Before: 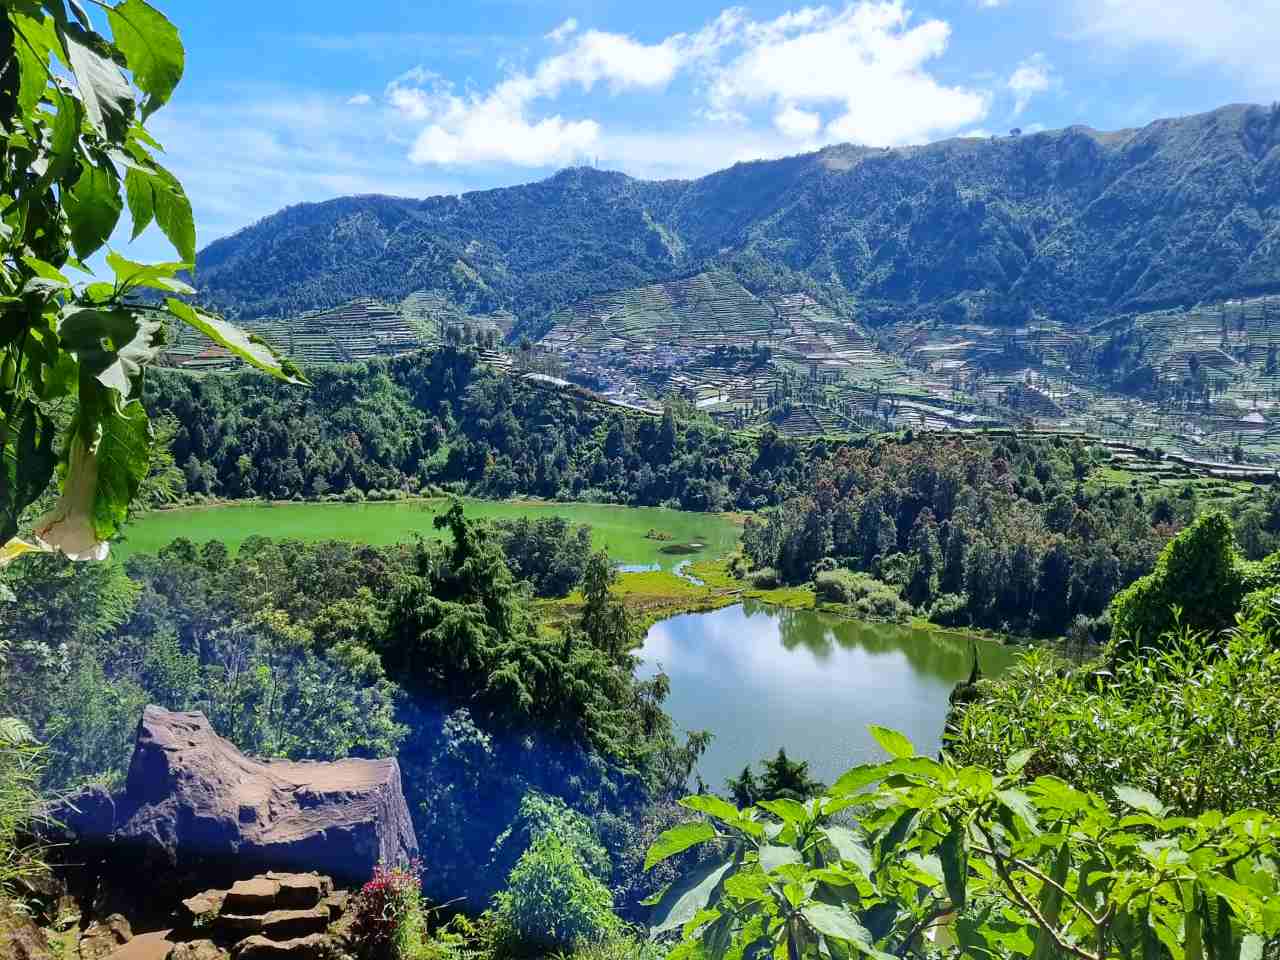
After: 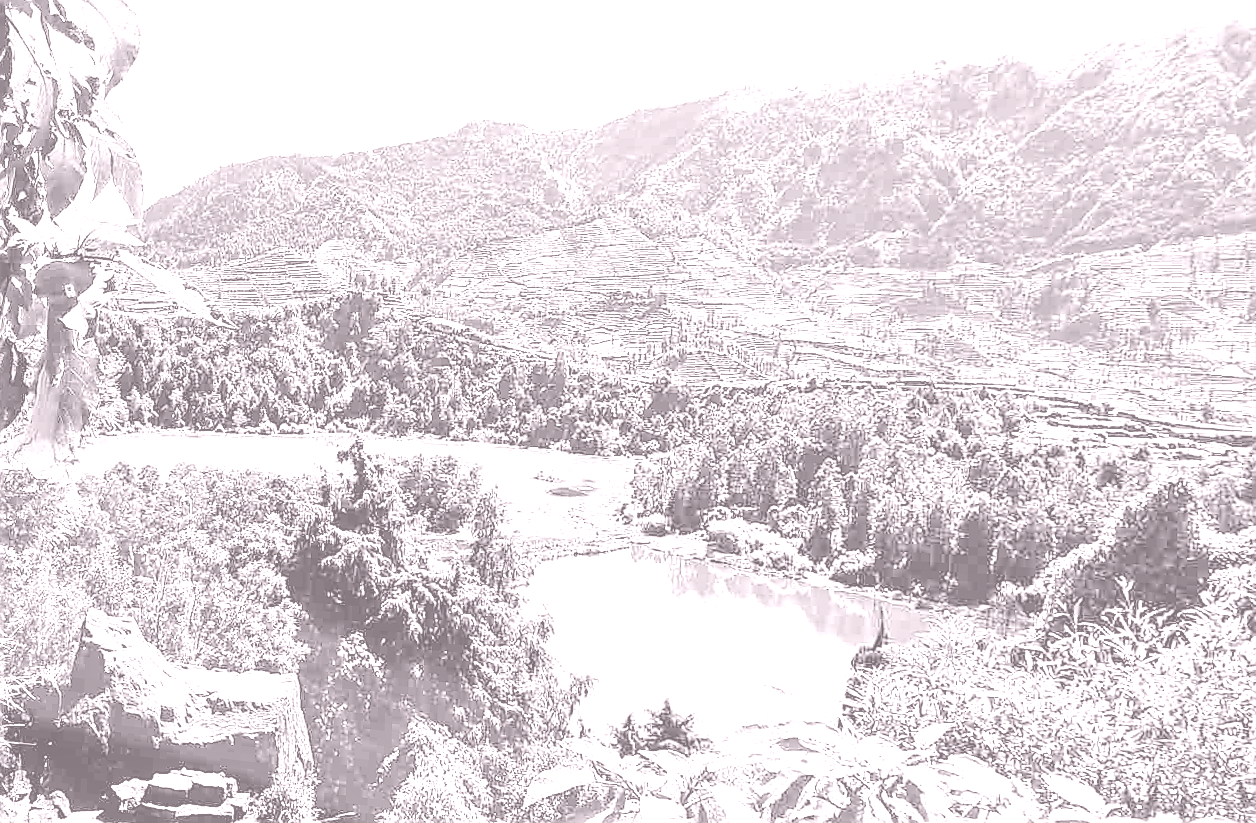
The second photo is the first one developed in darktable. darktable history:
sharpen: radius 1.4, amount 1.25, threshold 0.7
rotate and perspective: rotation 1.69°, lens shift (vertical) -0.023, lens shift (horizontal) -0.291, crop left 0.025, crop right 0.988, crop top 0.092, crop bottom 0.842
contrast brightness saturation: brightness 0.15
colorize: hue 25.2°, saturation 83%, source mix 82%, lightness 79%, version 1
local contrast: detail 130%
